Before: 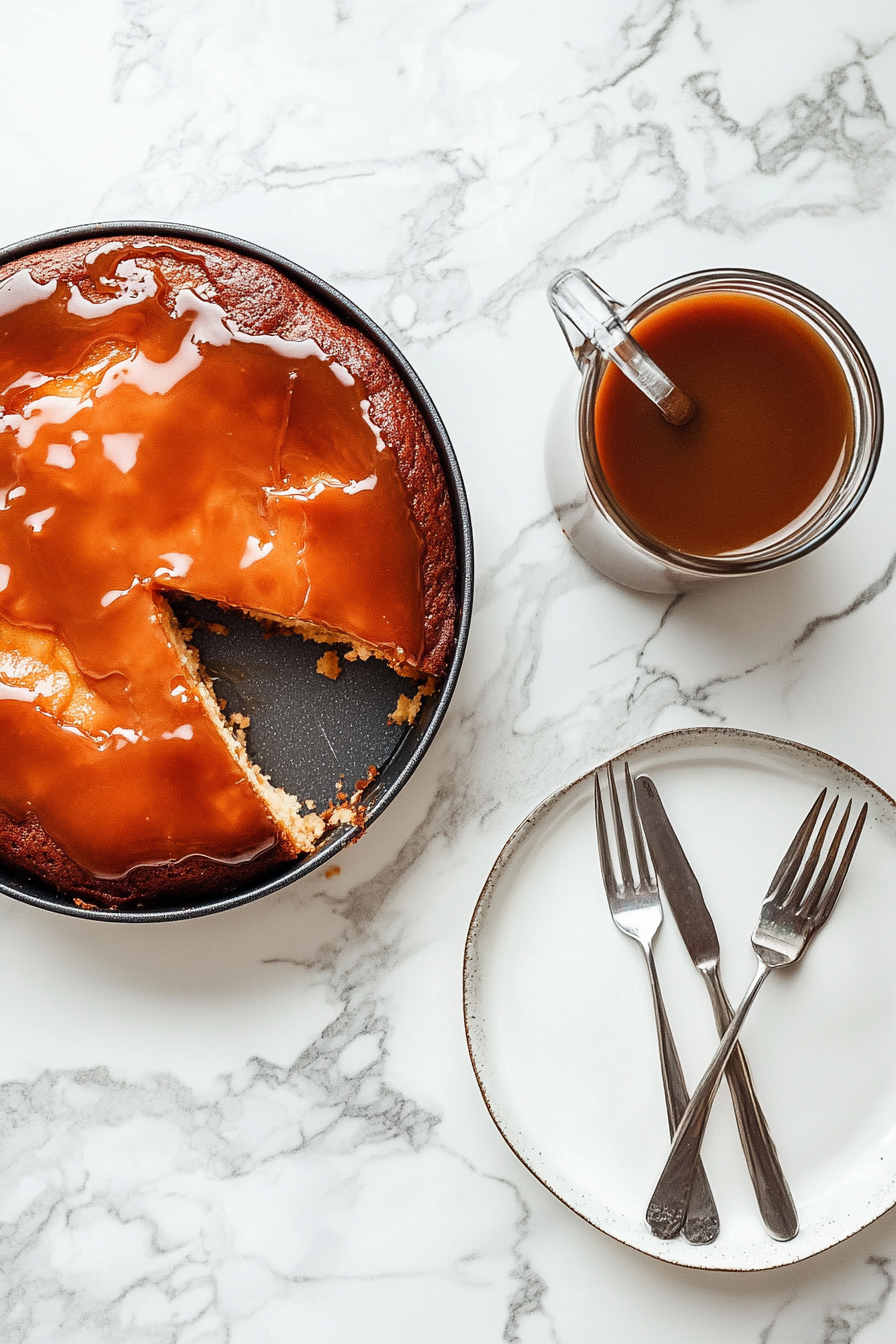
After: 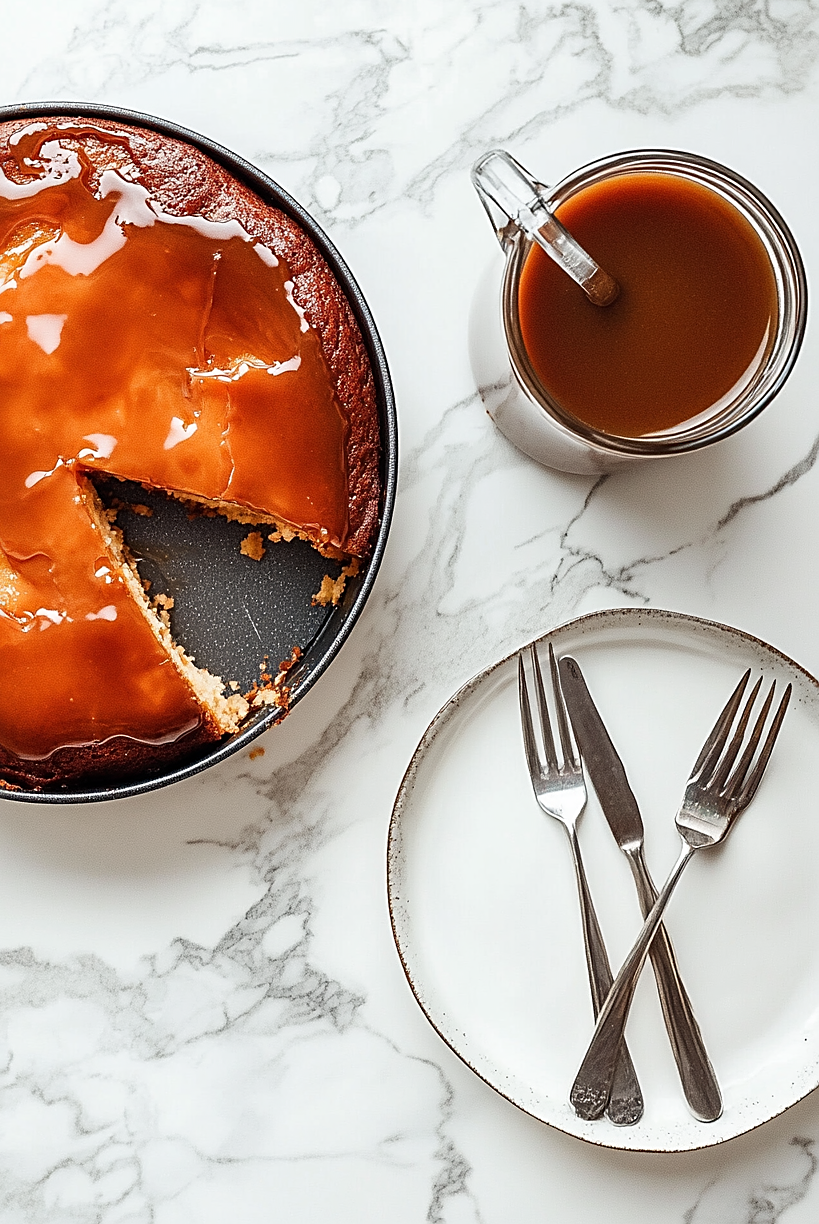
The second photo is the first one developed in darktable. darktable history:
crop and rotate: left 8.517%, top 8.881%
sharpen: on, module defaults
